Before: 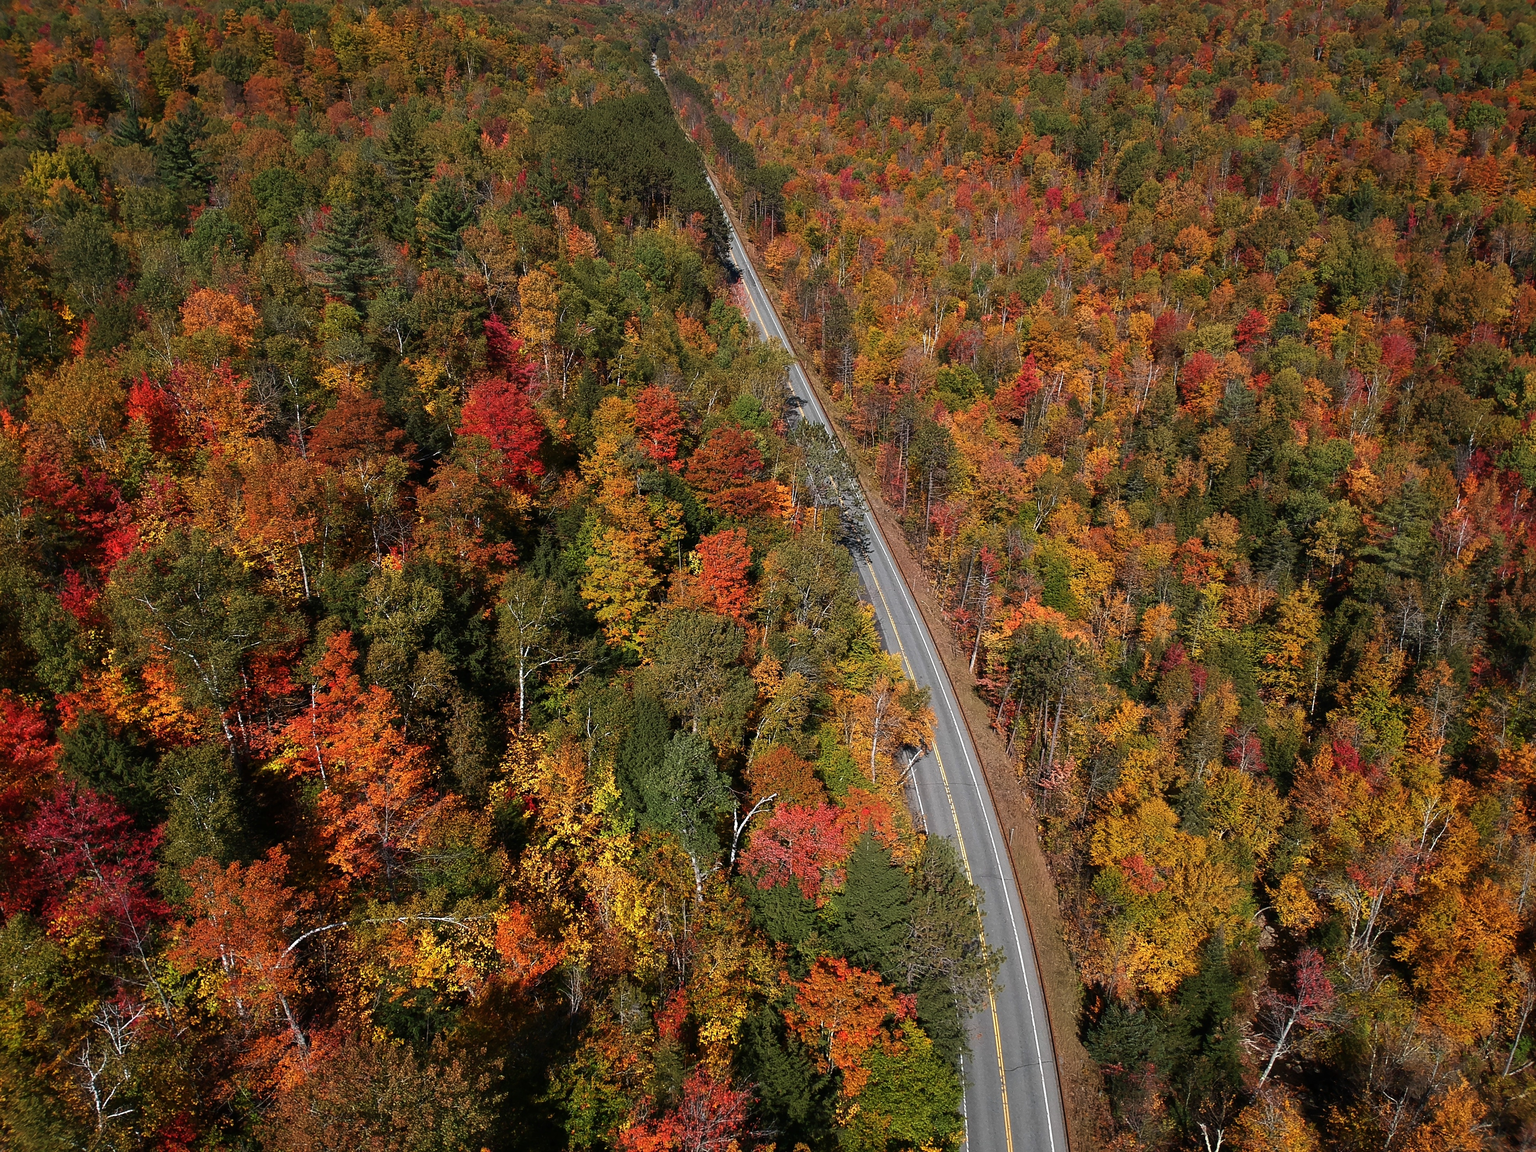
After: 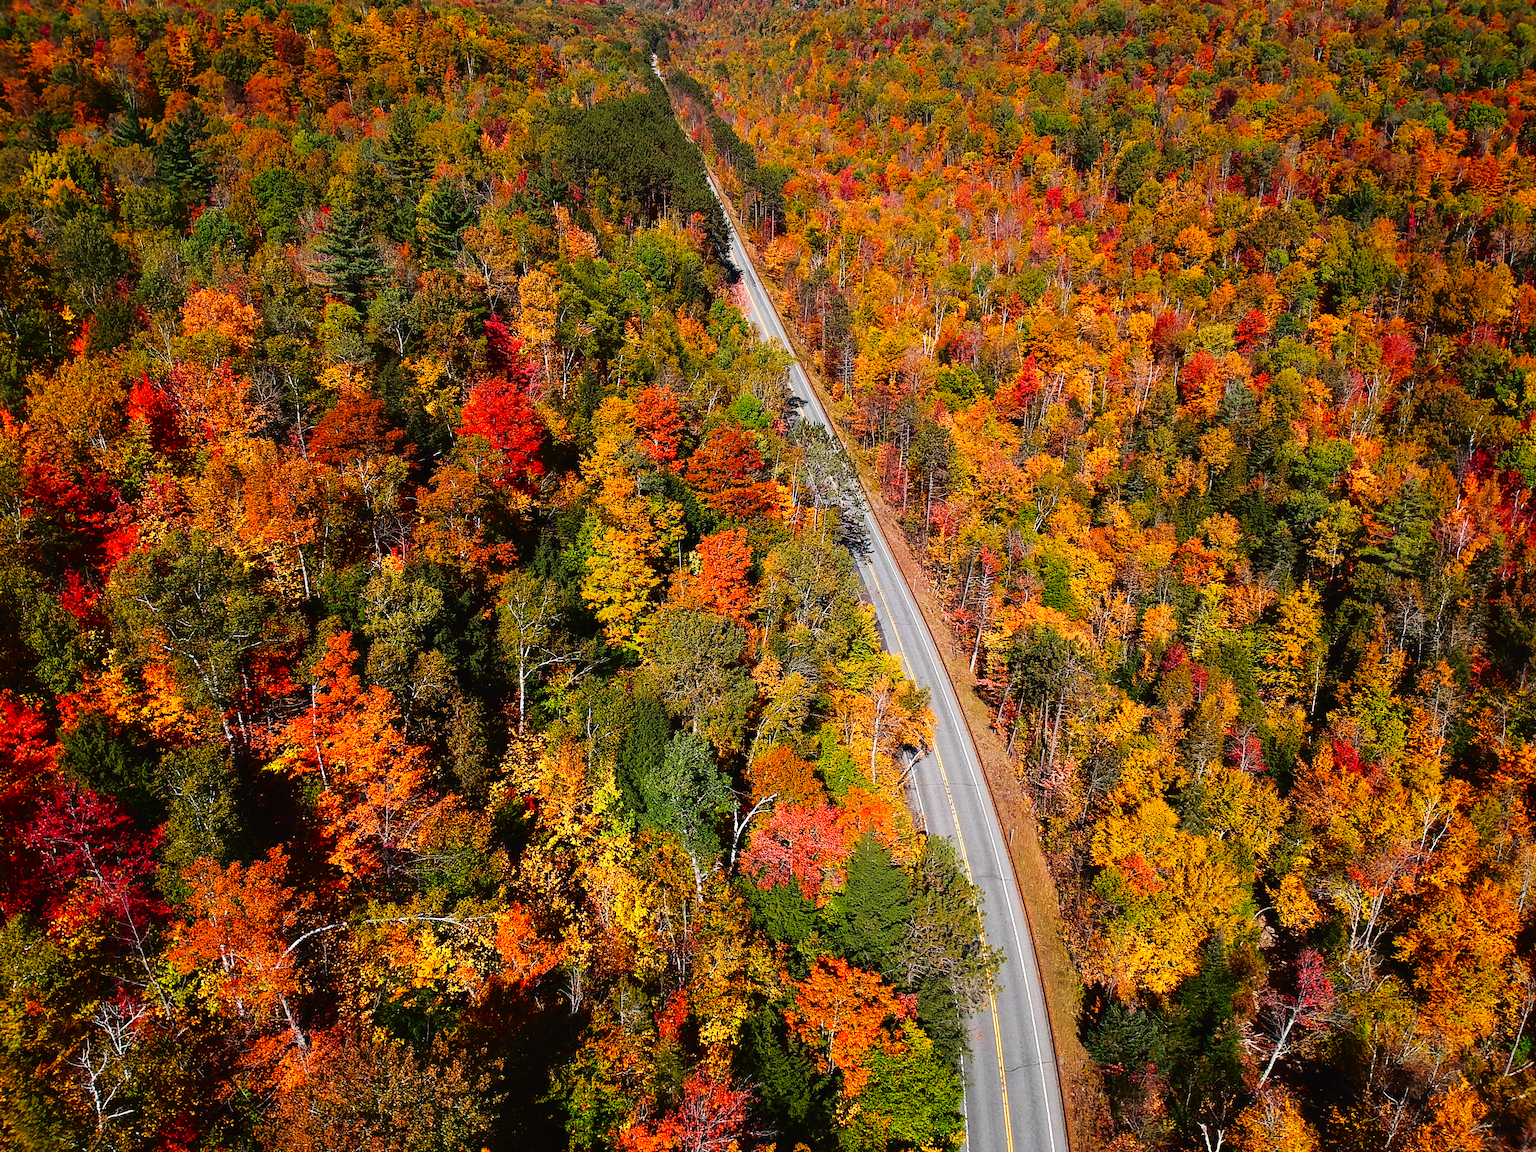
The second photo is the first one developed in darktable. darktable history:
base curve: curves: ch0 [(0, 0) (0.032, 0.025) (0.121, 0.166) (0.206, 0.329) (0.605, 0.79) (1, 1)], preserve colors none
tone curve: curves: ch0 [(0, 0.013) (0.117, 0.081) (0.257, 0.259) (0.408, 0.45) (0.611, 0.64) (0.81, 0.857) (1, 1)]; ch1 [(0, 0) (0.287, 0.198) (0.501, 0.506) (0.56, 0.584) (0.715, 0.741) (0.976, 0.992)]; ch2 [(0, 0) (0.369, 0.362) (0.5, 0.5) (0.537, 0.547) (0.59, 0.603) (0.681, 0.754) (1, 1)], color space Lab, independent channels, preserve colors none
